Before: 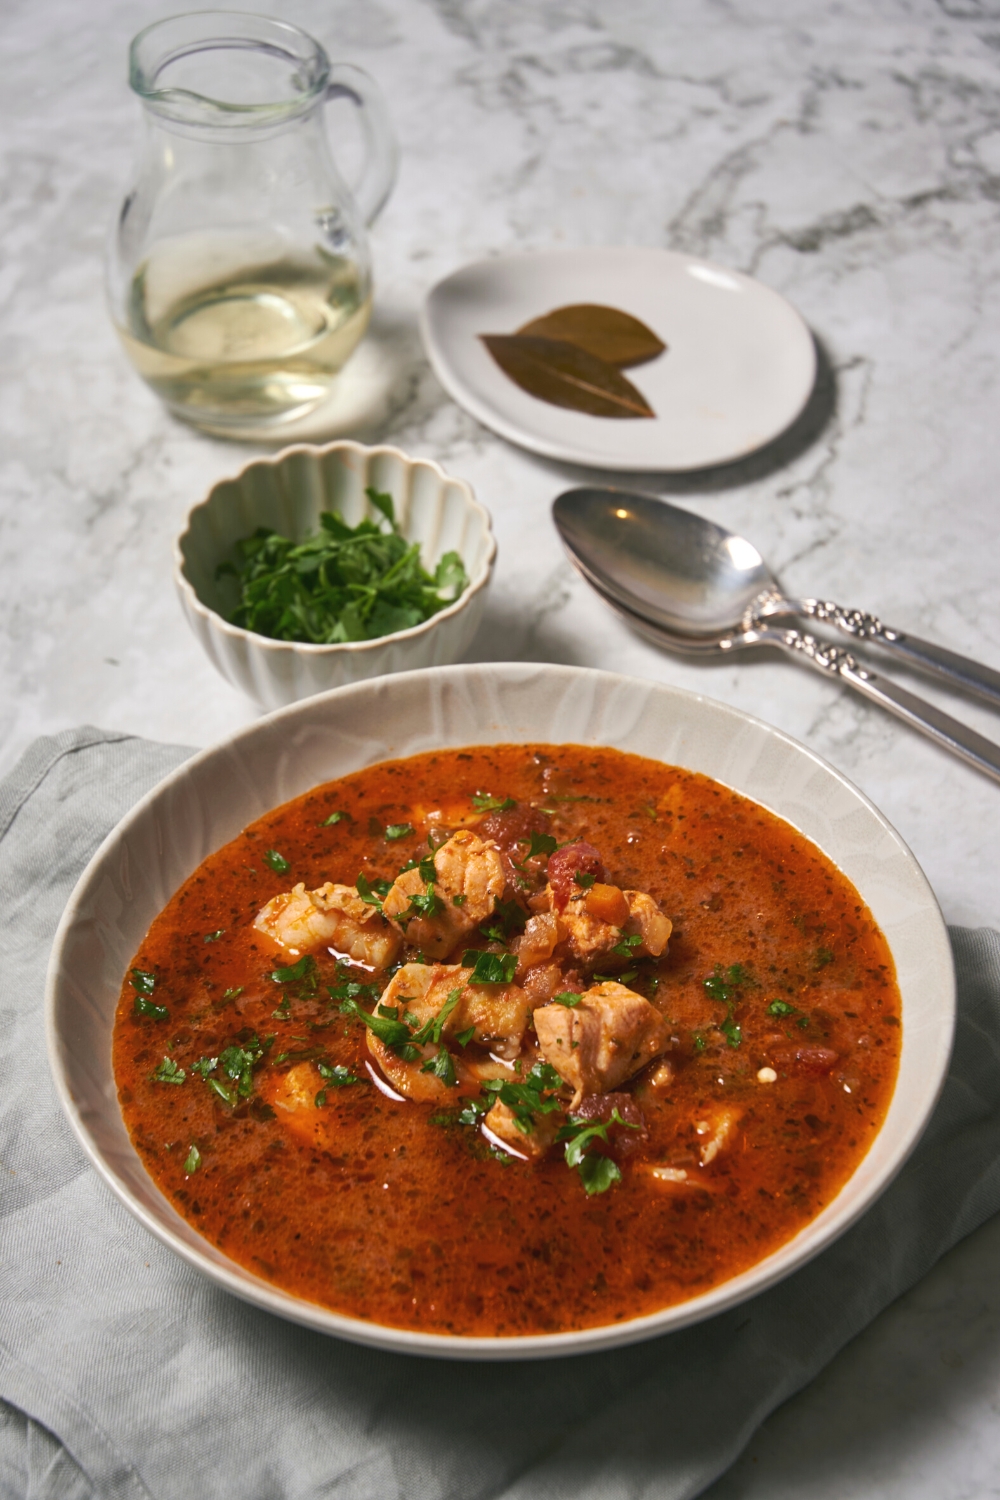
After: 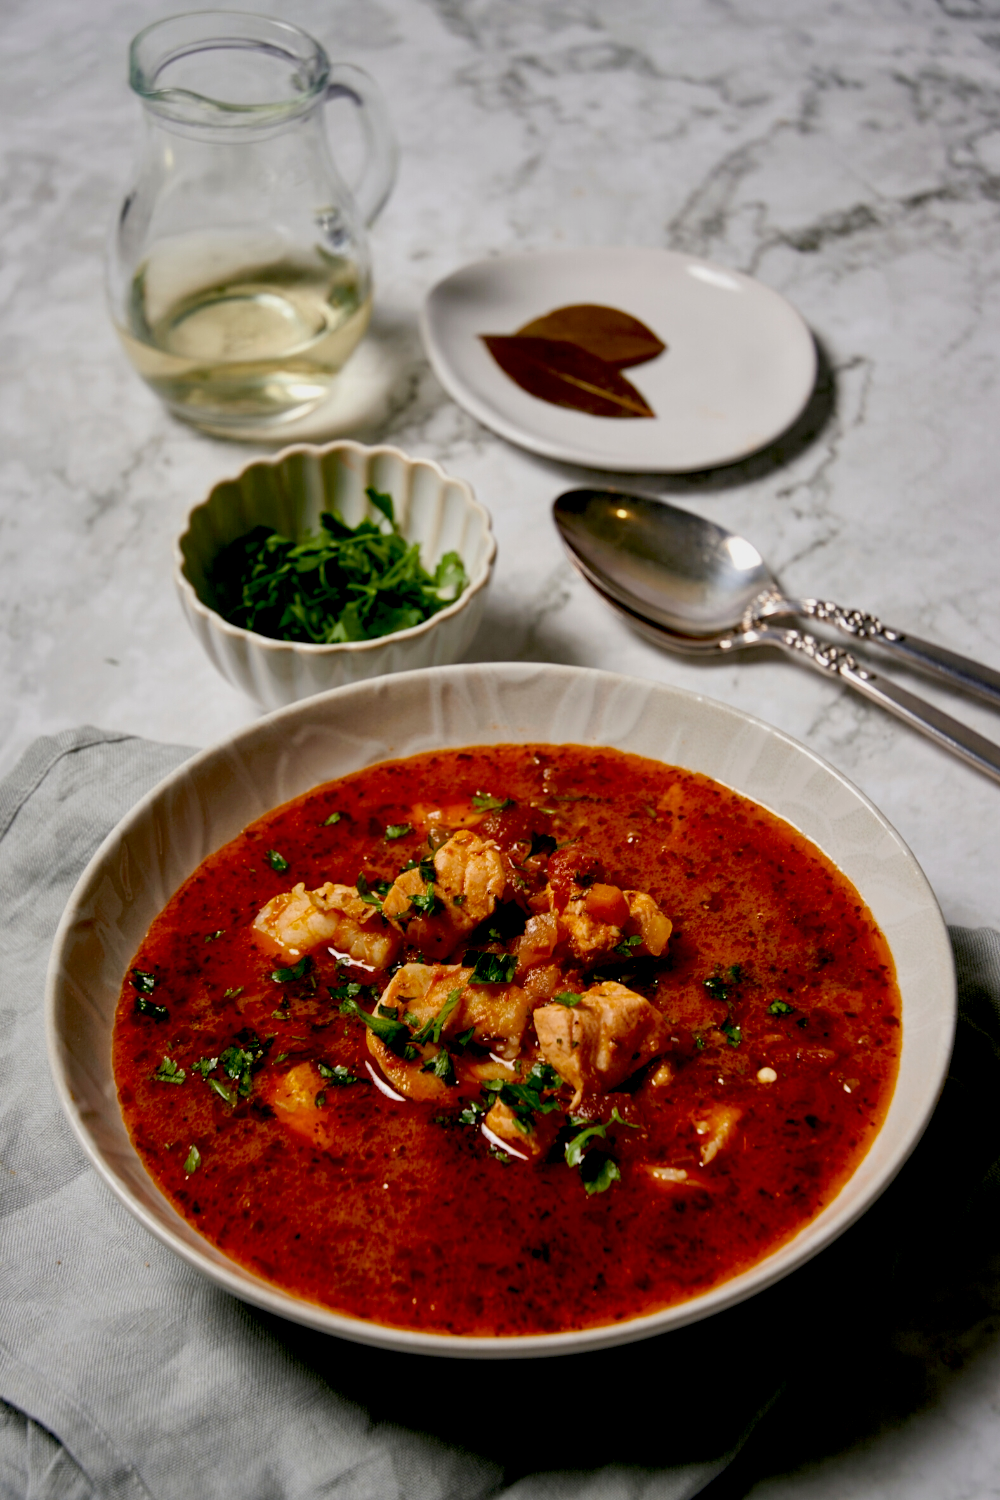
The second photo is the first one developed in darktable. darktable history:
exposure: black level correction 0.046, exposure -0.233 EV, compensate highlight preservation false
